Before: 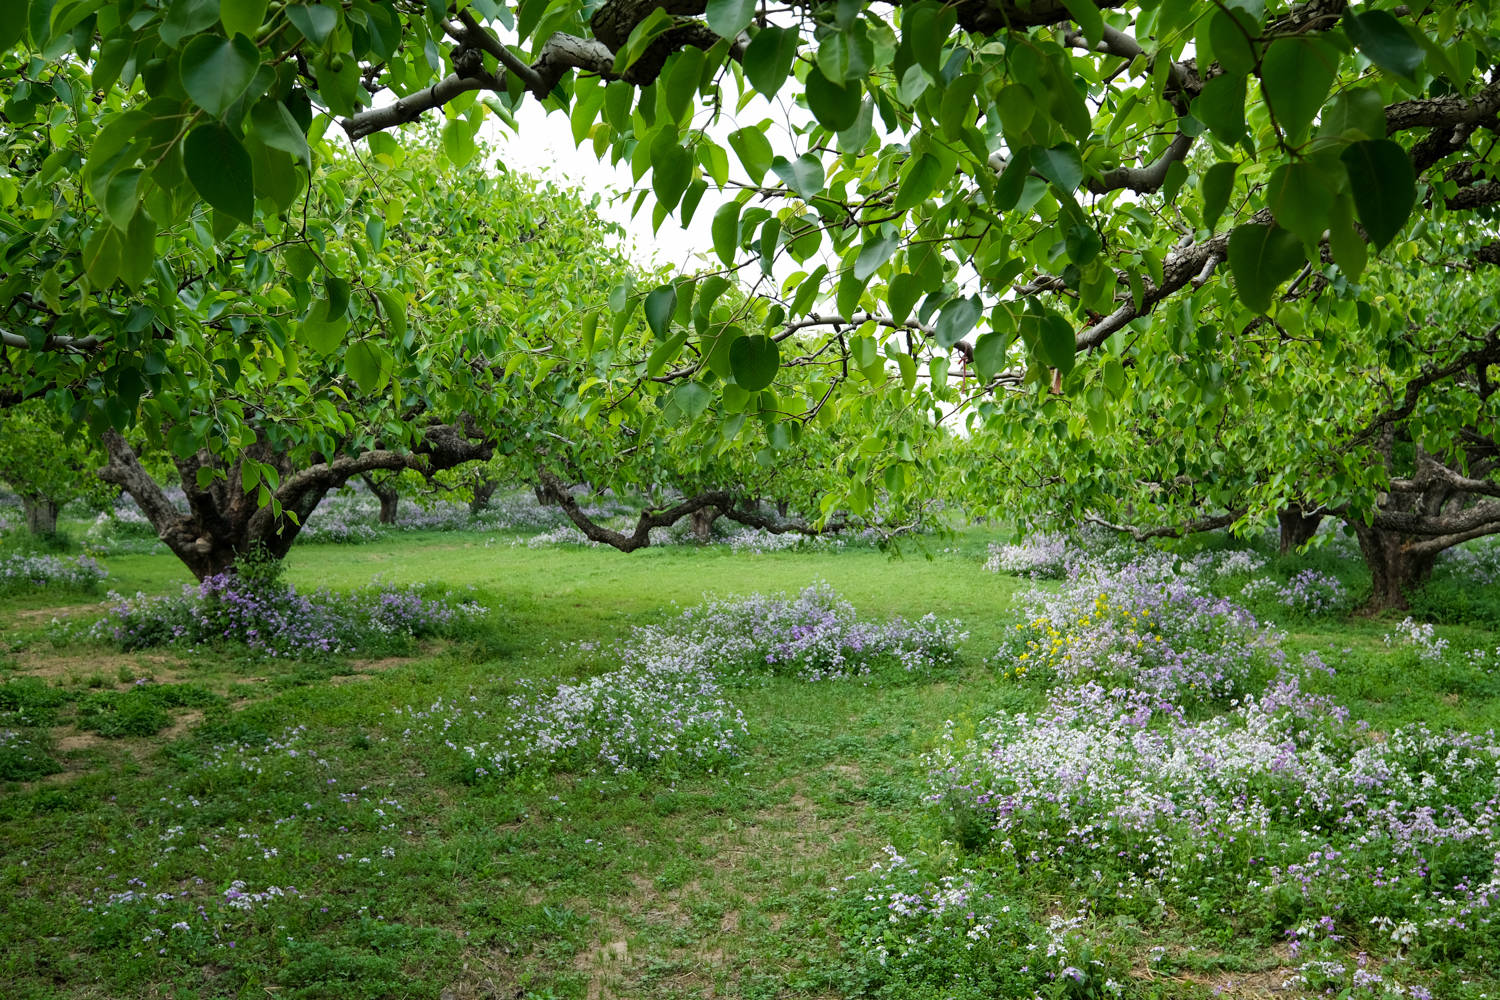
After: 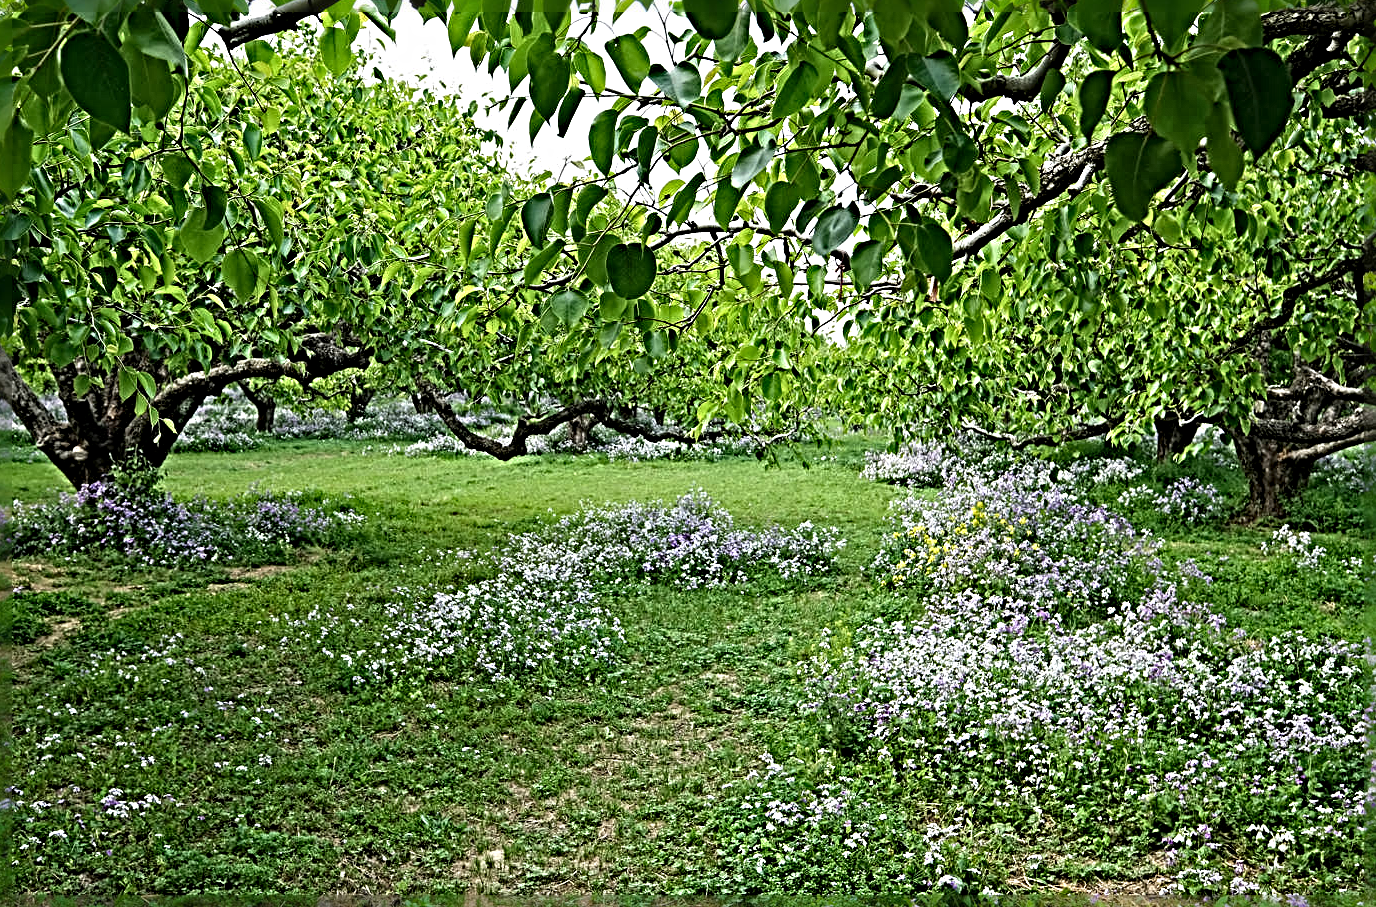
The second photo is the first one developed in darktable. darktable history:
sharpen: radius 6.3, amount 1.8, threshold 0
crop and rotate: left 8.262%, top 9.226%
